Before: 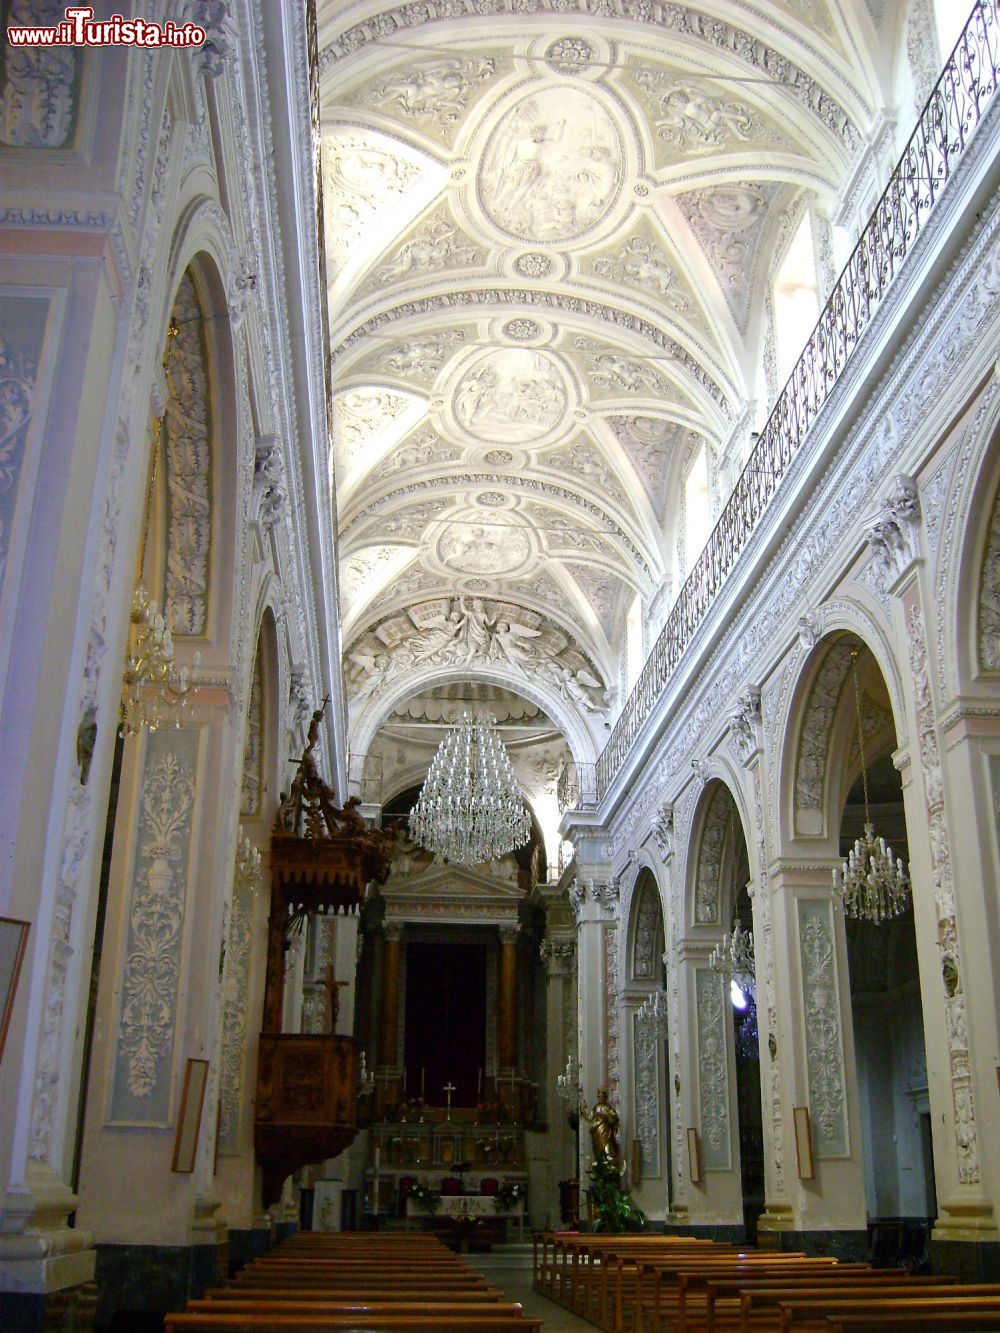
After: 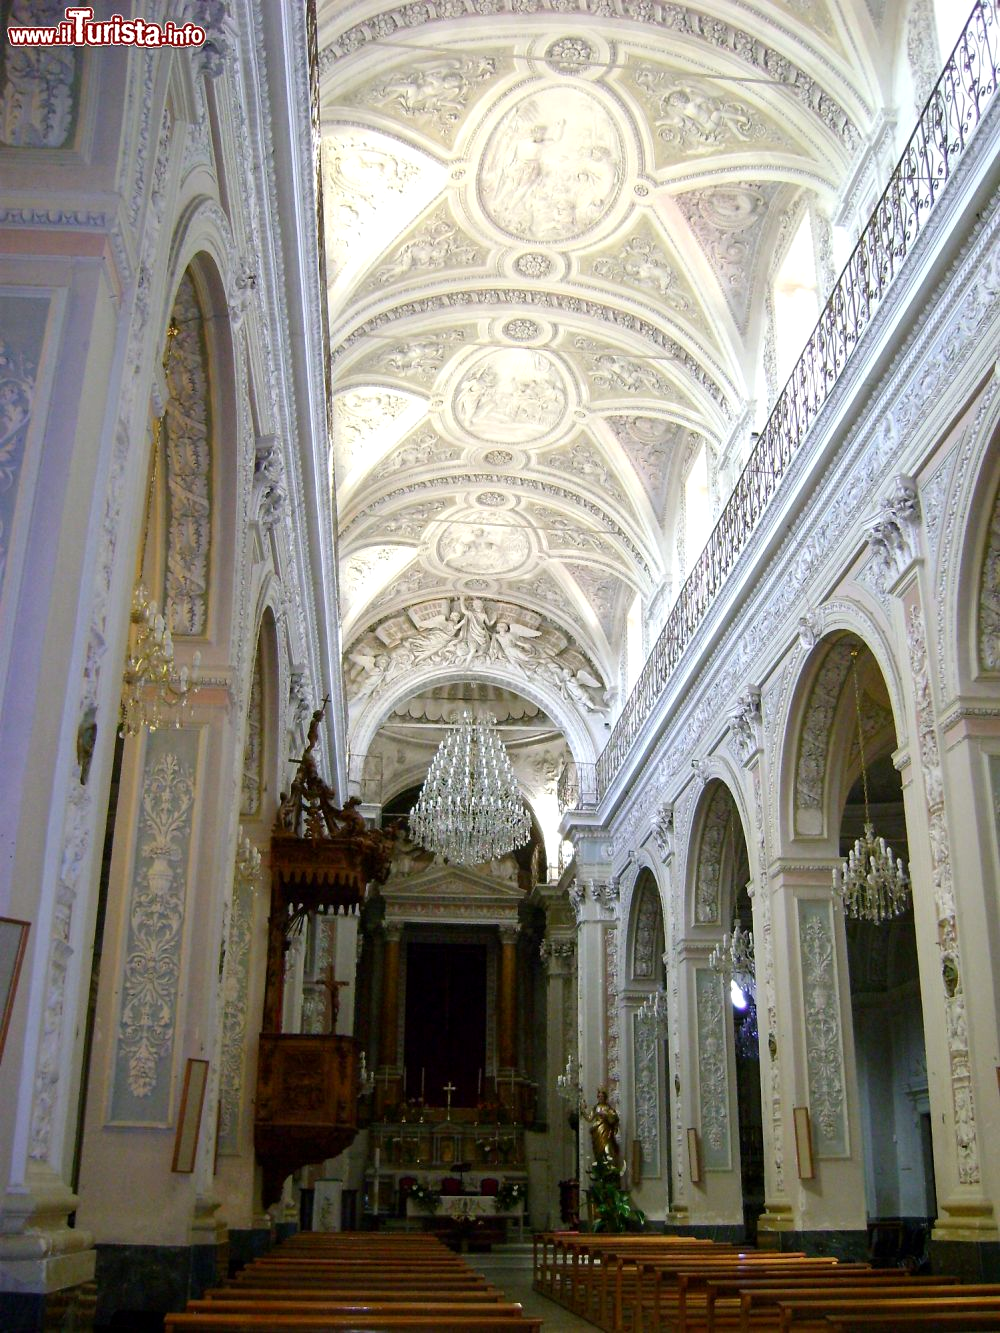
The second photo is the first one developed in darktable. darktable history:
exposure: black level correction 0.001, exposure 0.14 EV, compensate highlight preservation false
tone equalizer: on, module defaults
